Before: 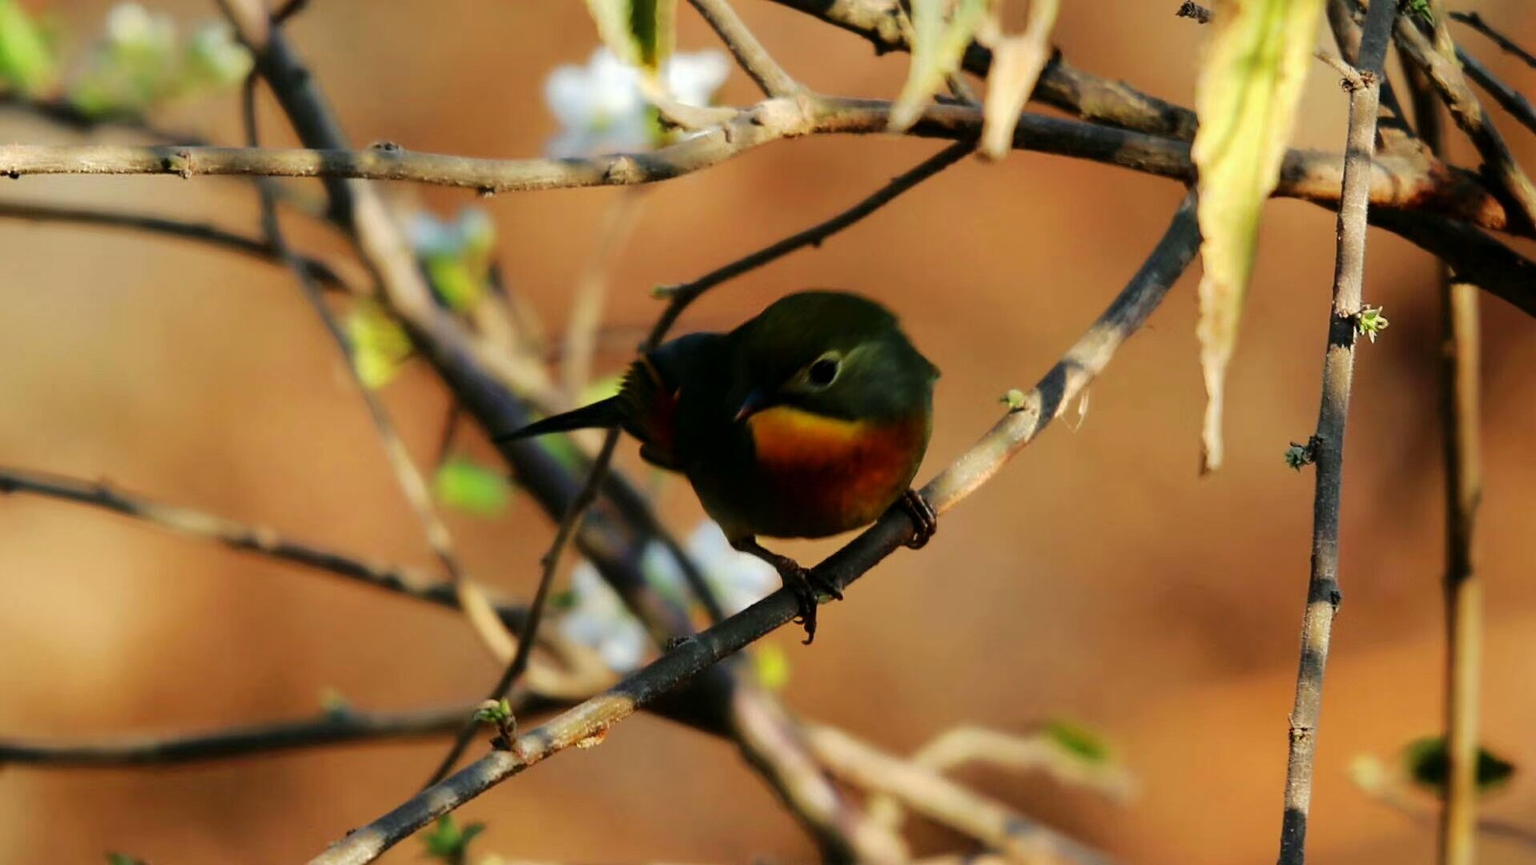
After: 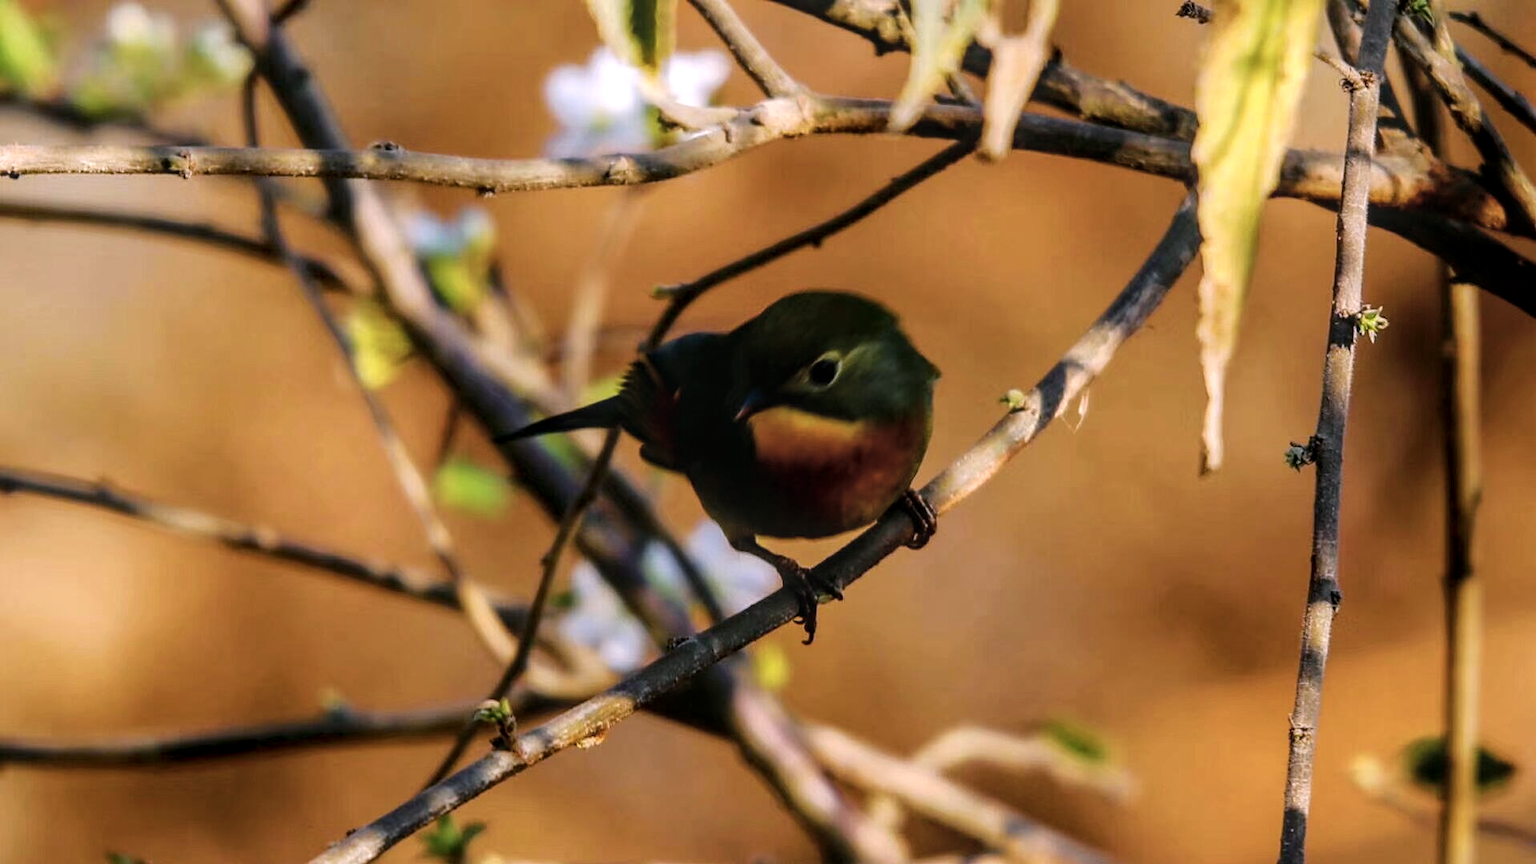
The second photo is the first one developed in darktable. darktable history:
color balance rgb: linear chroma grading › global chroma 15%, perceptual saturation grading › global saturation 30%
local contrast: highlights 0%, shadows 0%, detail 133%
contrast brightness saturation: contrast 0.1, saturation -0.36
white balance: red 1.066, blue 1.119
